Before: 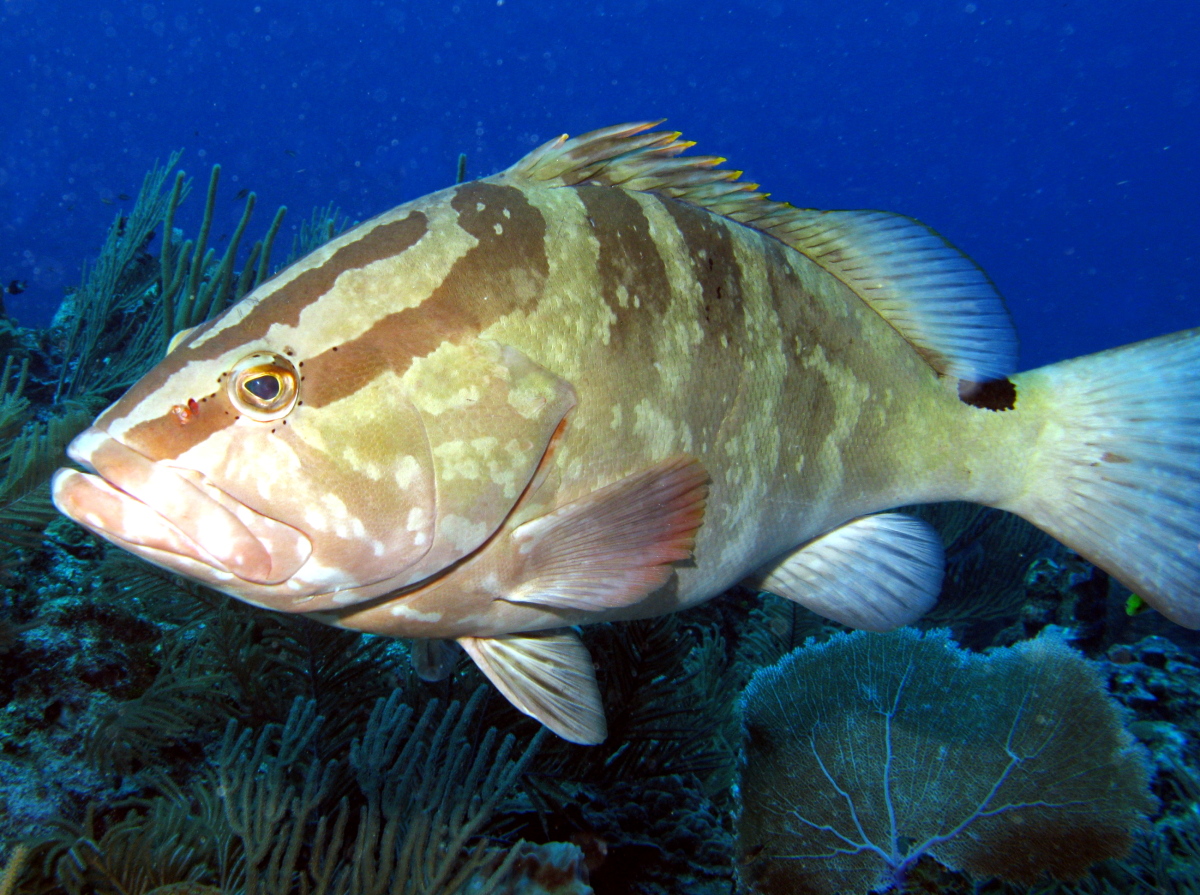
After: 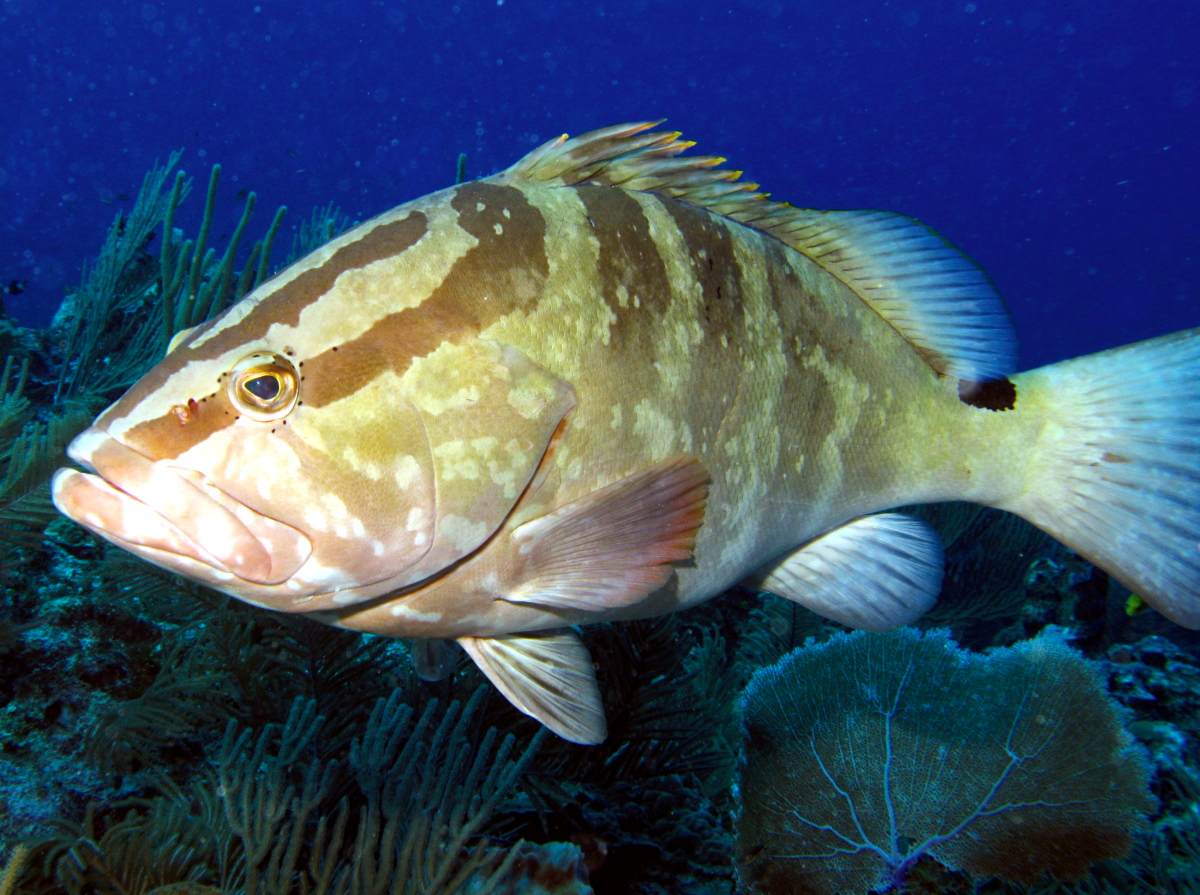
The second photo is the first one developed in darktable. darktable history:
contrast brightness saturation: contrast 0.096, saturation -0.295
exposure: compensate exposure bias true, compensate highlight preservation false
color balance rgb: linear chroma grading › global chroma 8.326%, perceptual saturation grading › global saturation 30.722%, global vibrance 20%
